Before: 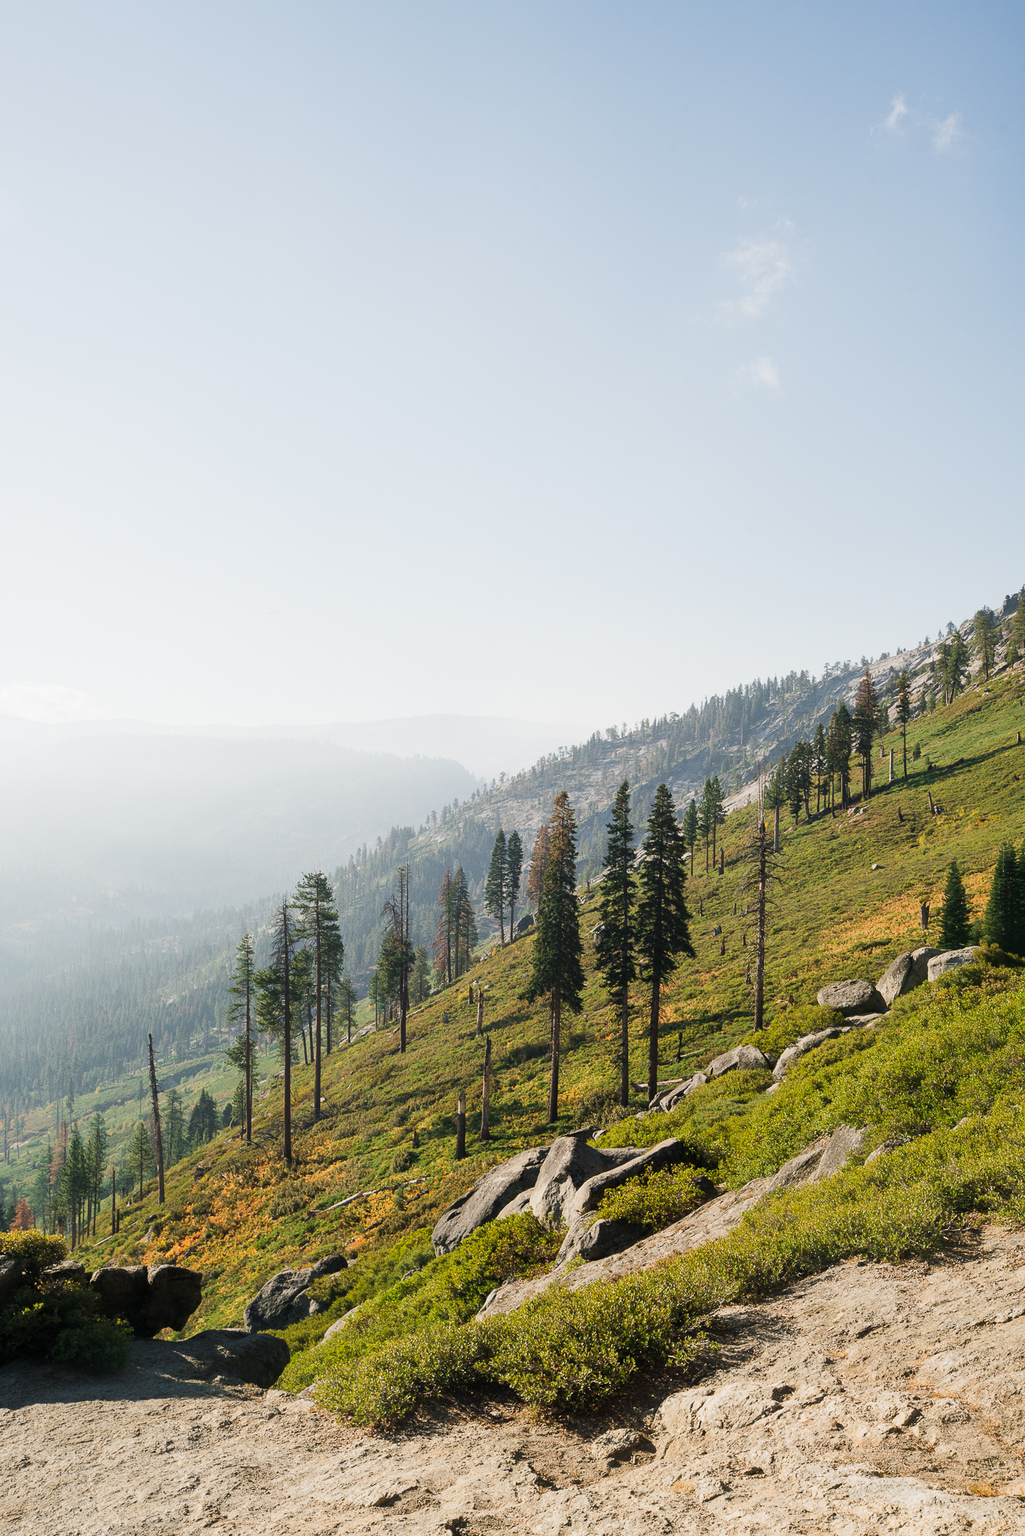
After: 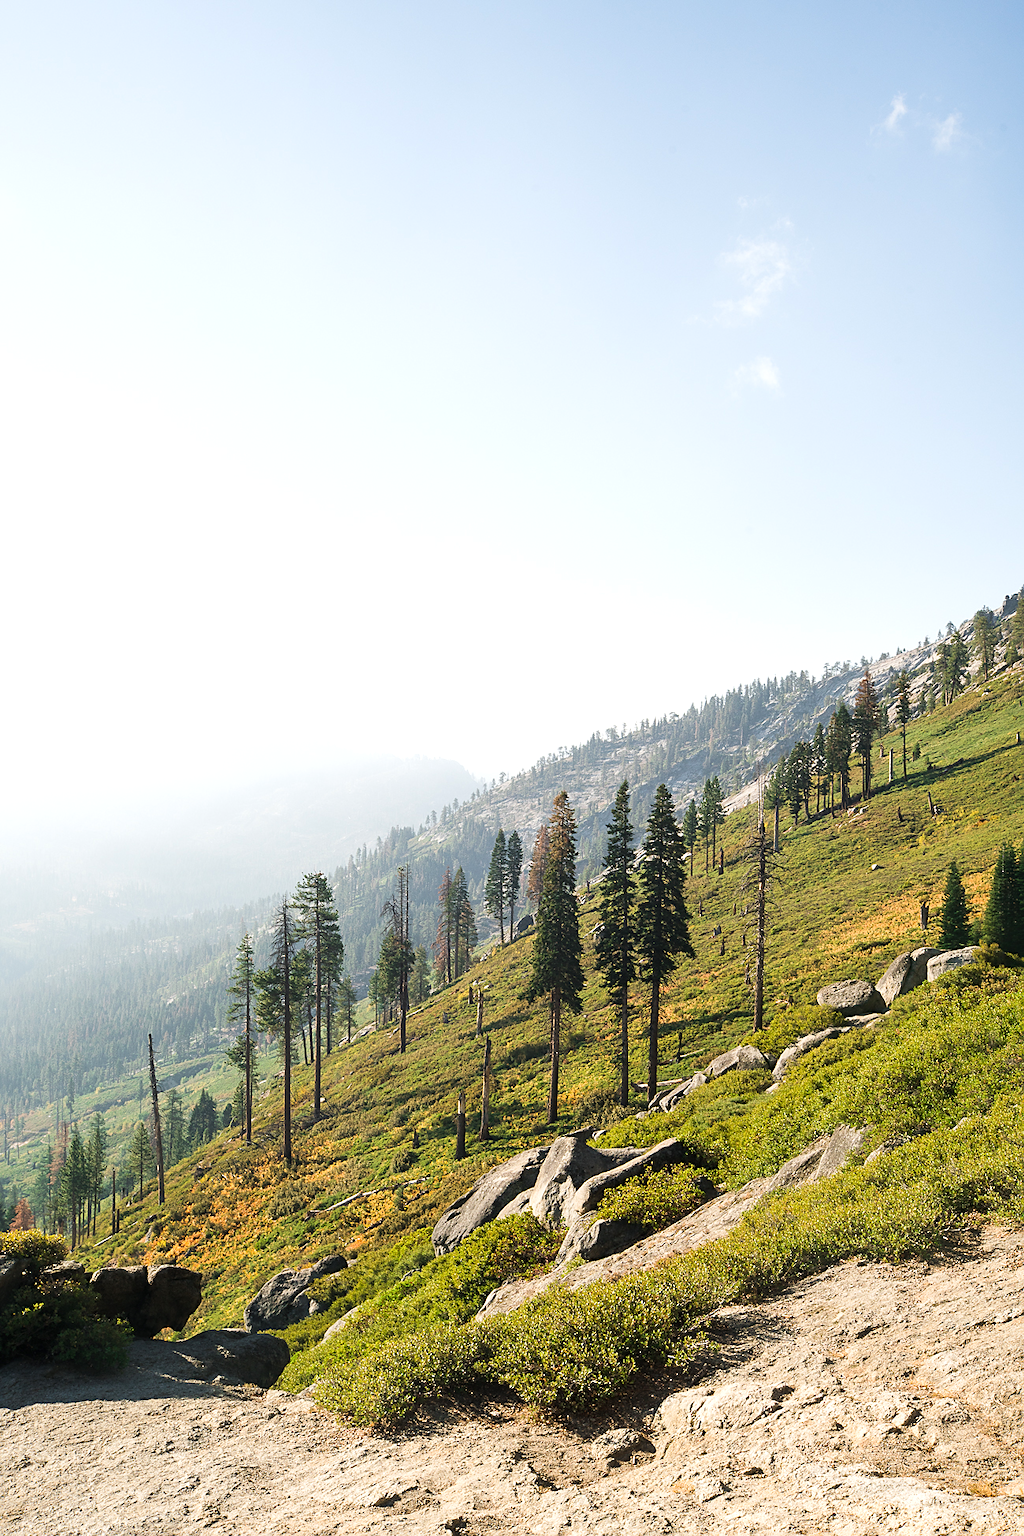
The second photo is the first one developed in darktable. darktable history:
sharpen: radius 1.864, amount 0.398, threshold 1.271
exposure: black level correction 0, exposure 0.4 EV, compensate exposure bias true, compensate highlight preservation false
